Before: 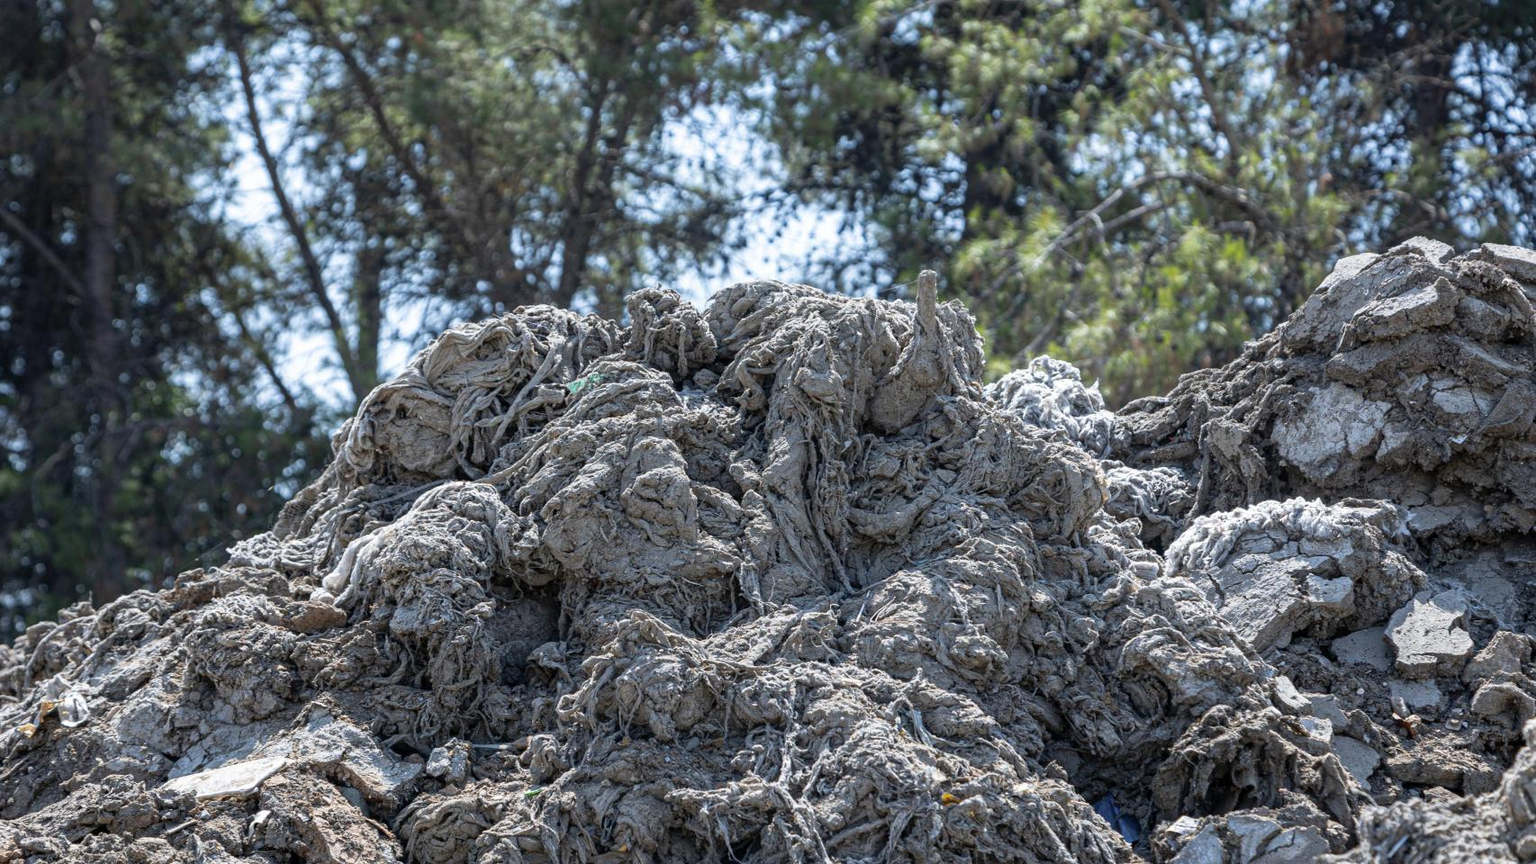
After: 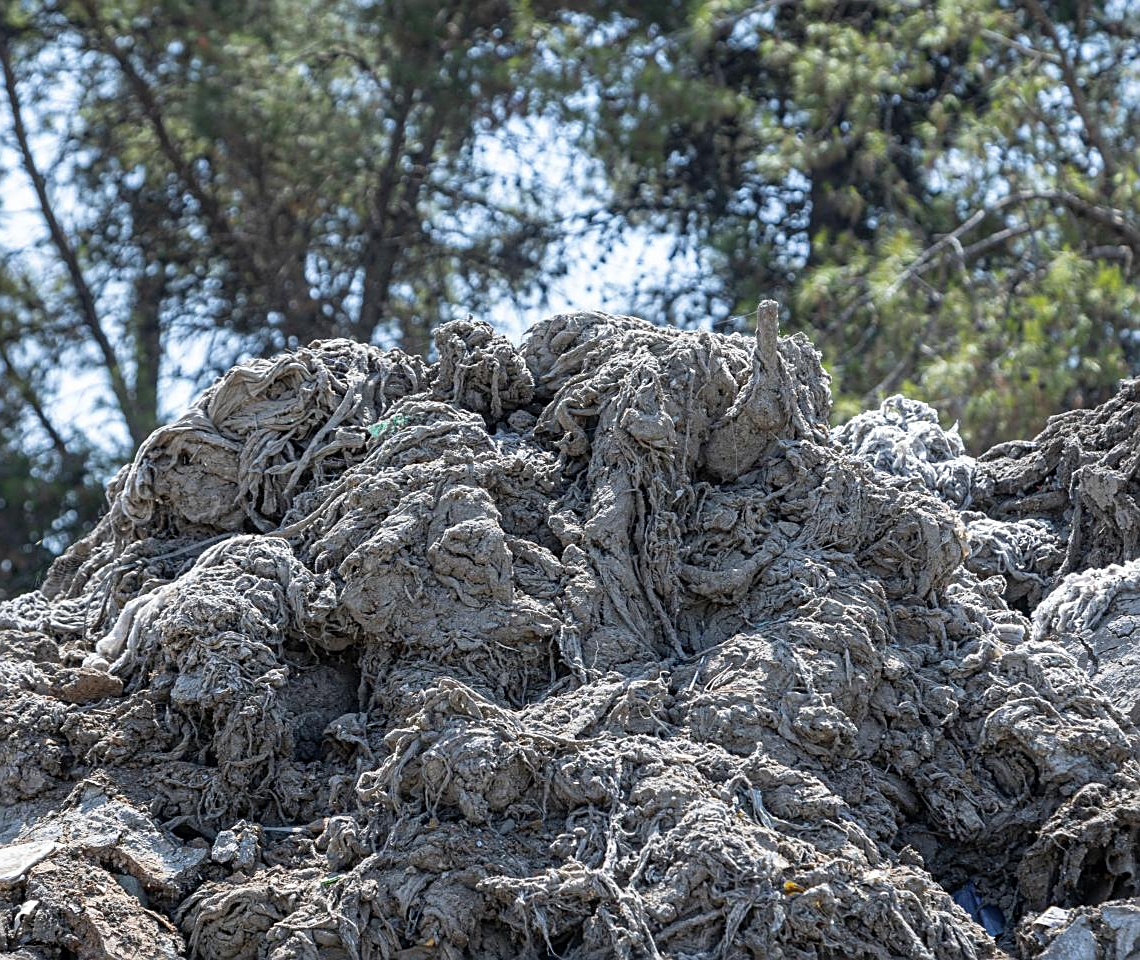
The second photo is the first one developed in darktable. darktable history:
crop: left 15.406%, right 17.752%
sharpen: on, module defaults
